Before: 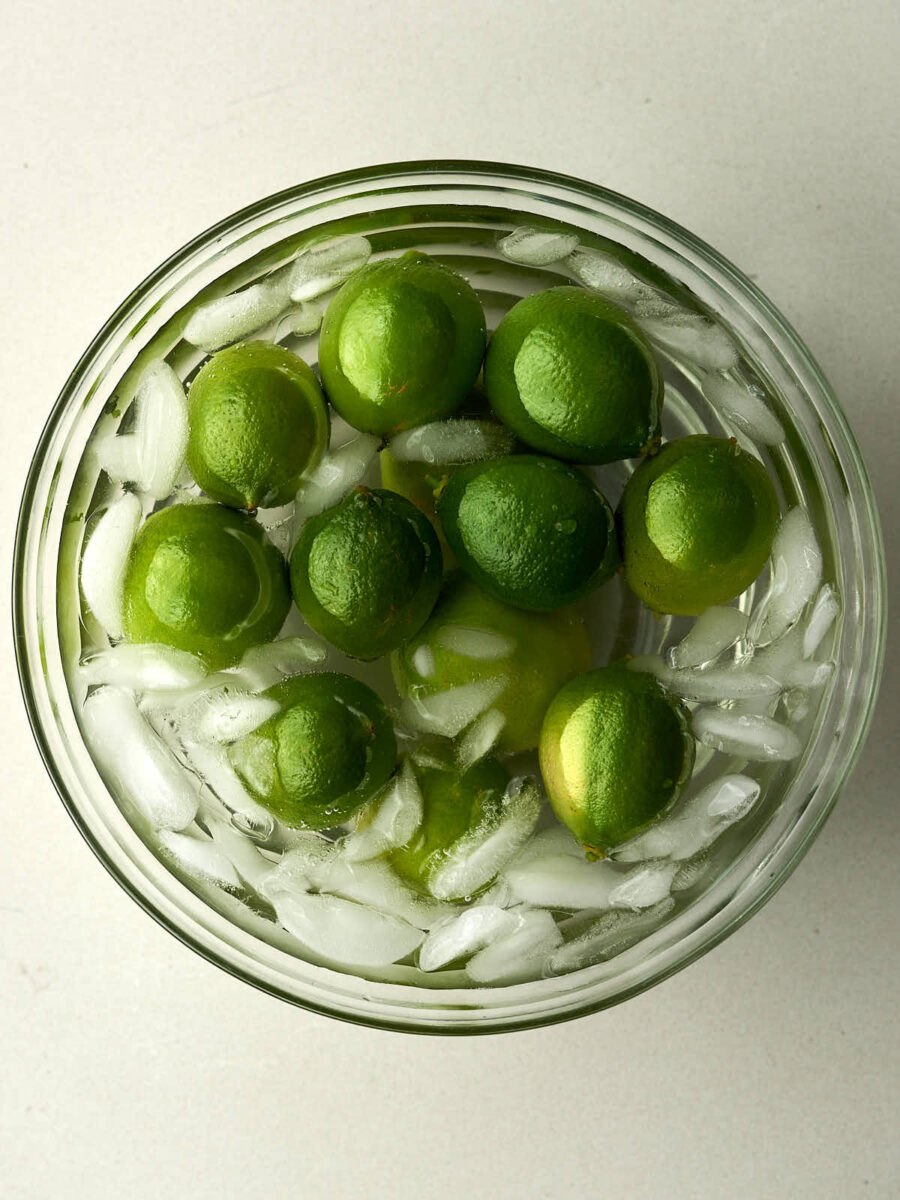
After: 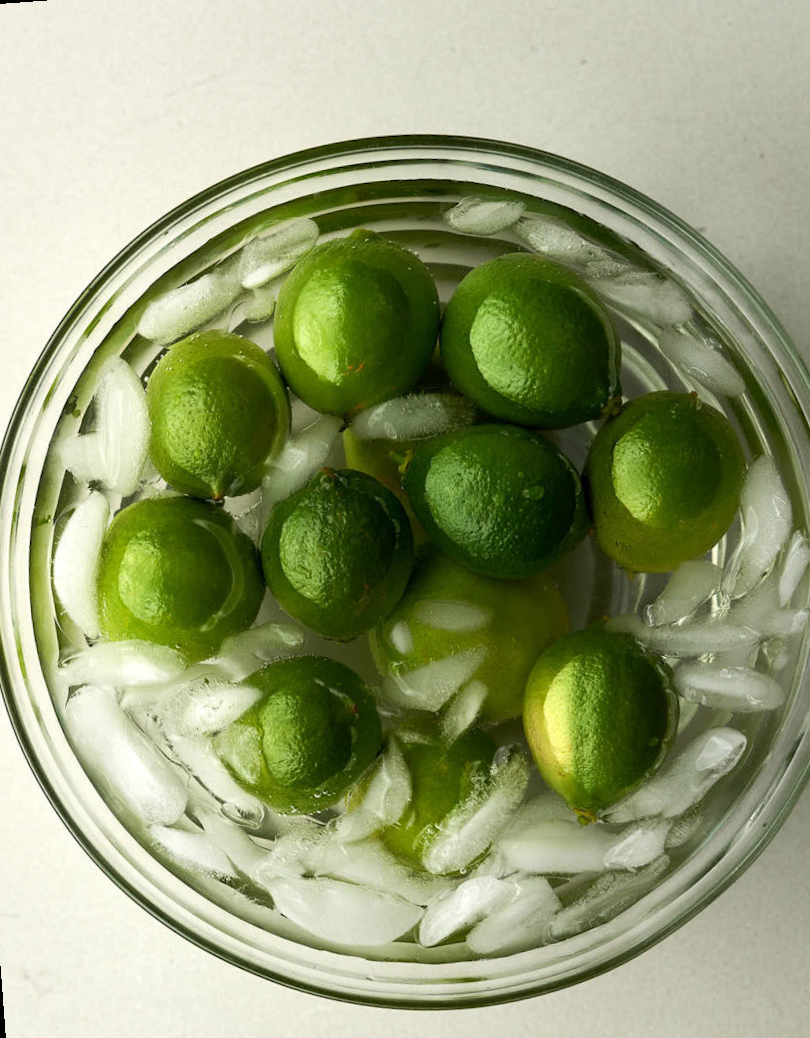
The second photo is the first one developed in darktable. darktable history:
rotate and perspective: rotation -4.25°, automatic cropping off
crop and rotate: left 7.196%, top 4.574%, right 10.605%, bottom 13.178%
